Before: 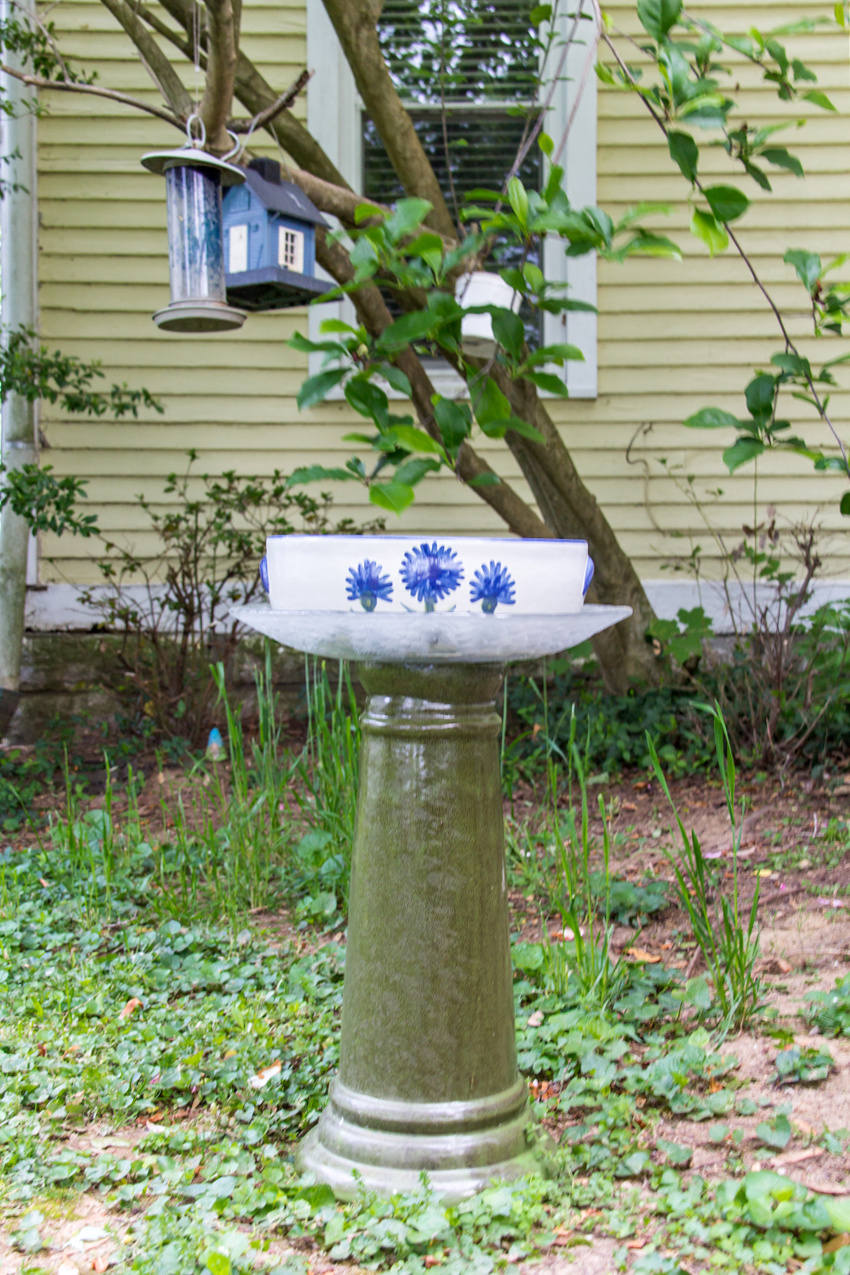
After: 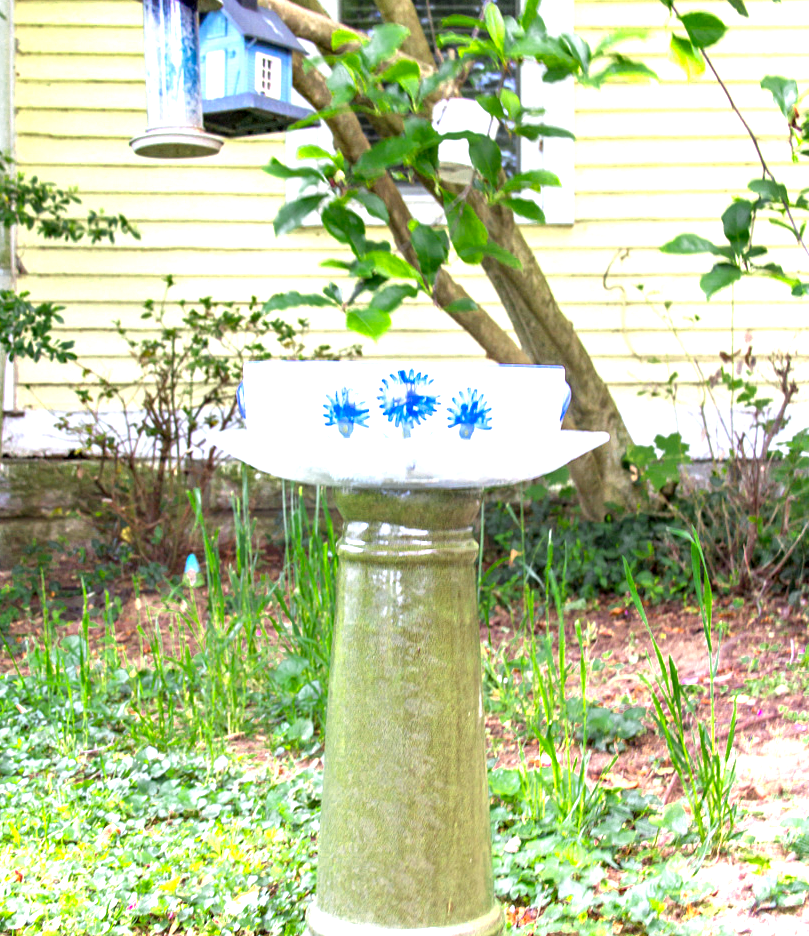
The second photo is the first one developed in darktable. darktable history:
exposure: black level correction 0.001, exposure 1.399 EV, compensate highlight preservation false
crop and rotate: left 2.78%, top 13.686%, right 1.986%, bottom 12.896%
color zones: curves: ch0 [(0.004, 0.305) (0.261, 0.623) (0.389, 0.399) (0.708, 0.571) (0.947, 0.34)]; ch1 [(0.025, 0.645) (0.229, 0.584) (0.326, 0.551) (0.484, 0.262) (0.757, 0.643)]
